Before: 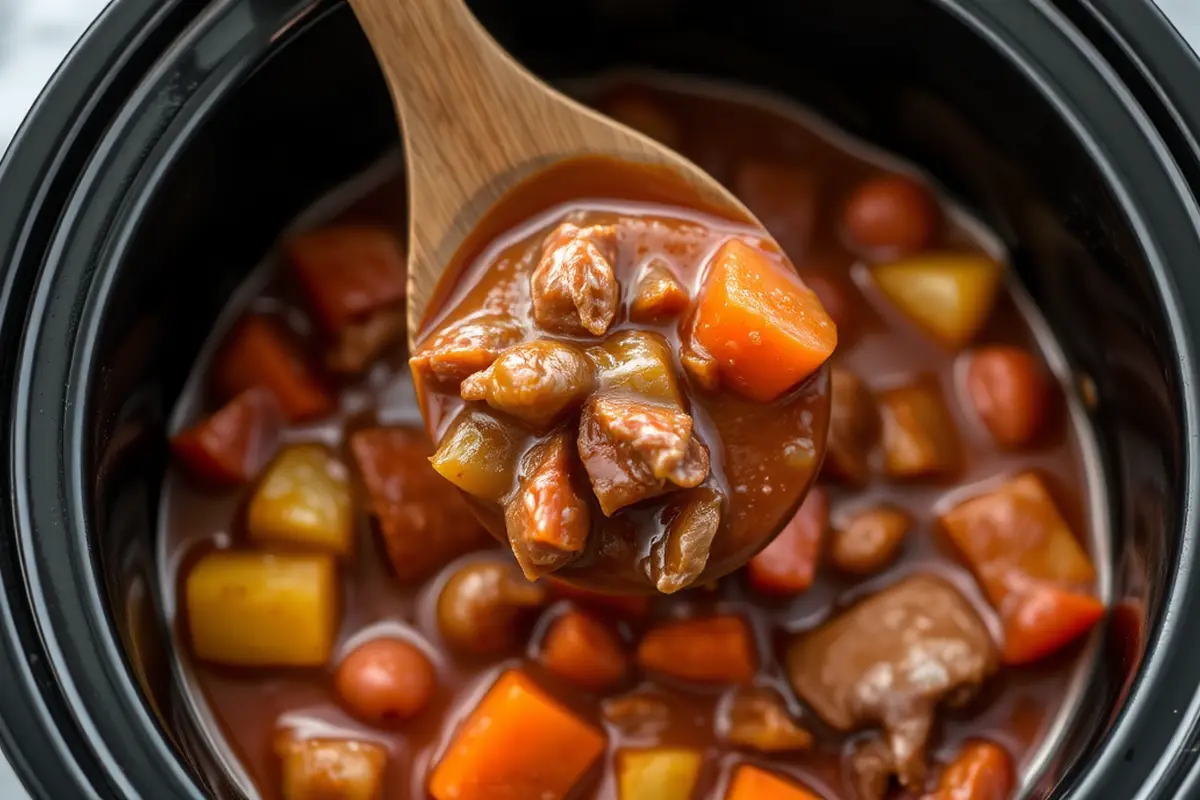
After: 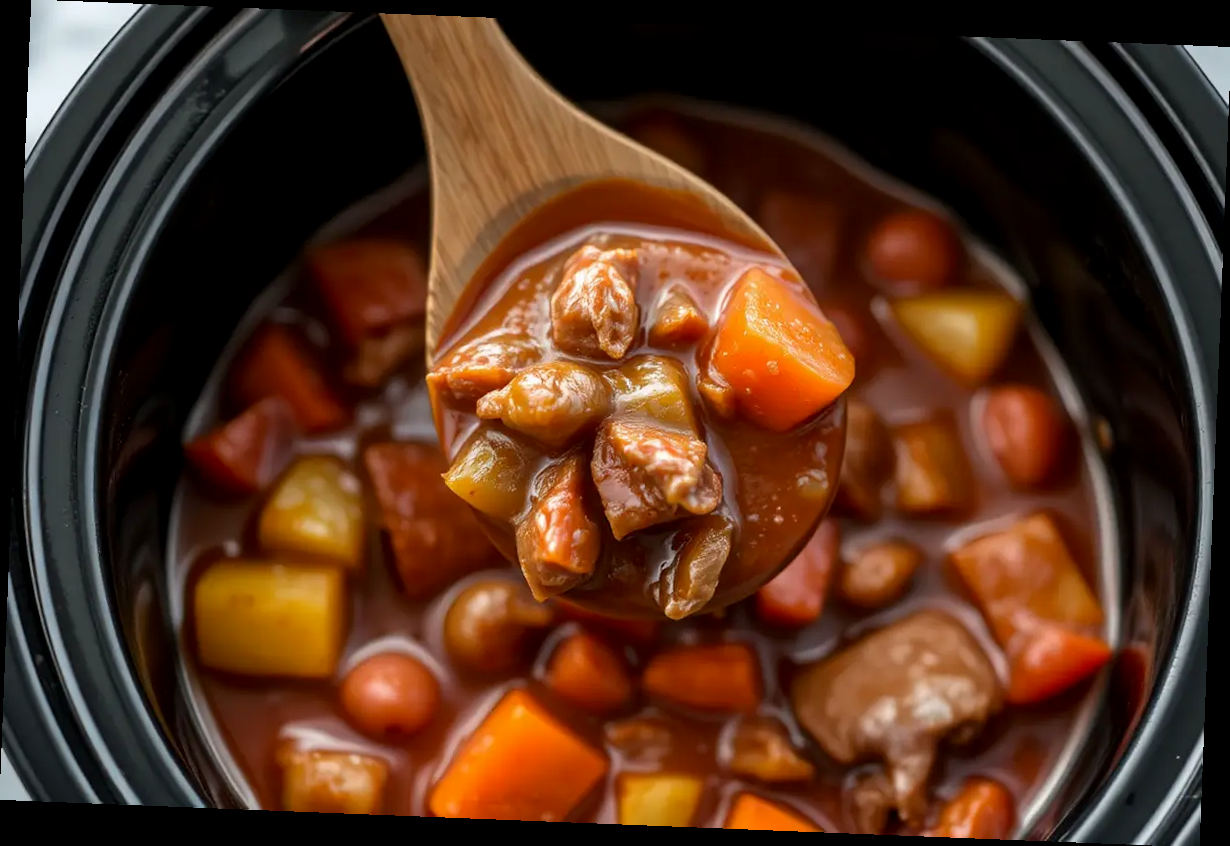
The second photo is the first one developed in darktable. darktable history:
color balance: mode lift, gamma, gain (sRGB), lift [0.97, 1, 1, 1], gamma [1.03, 1, 1, 1]
rotate and perspective: rotation 2.27°, automatic cropping off
